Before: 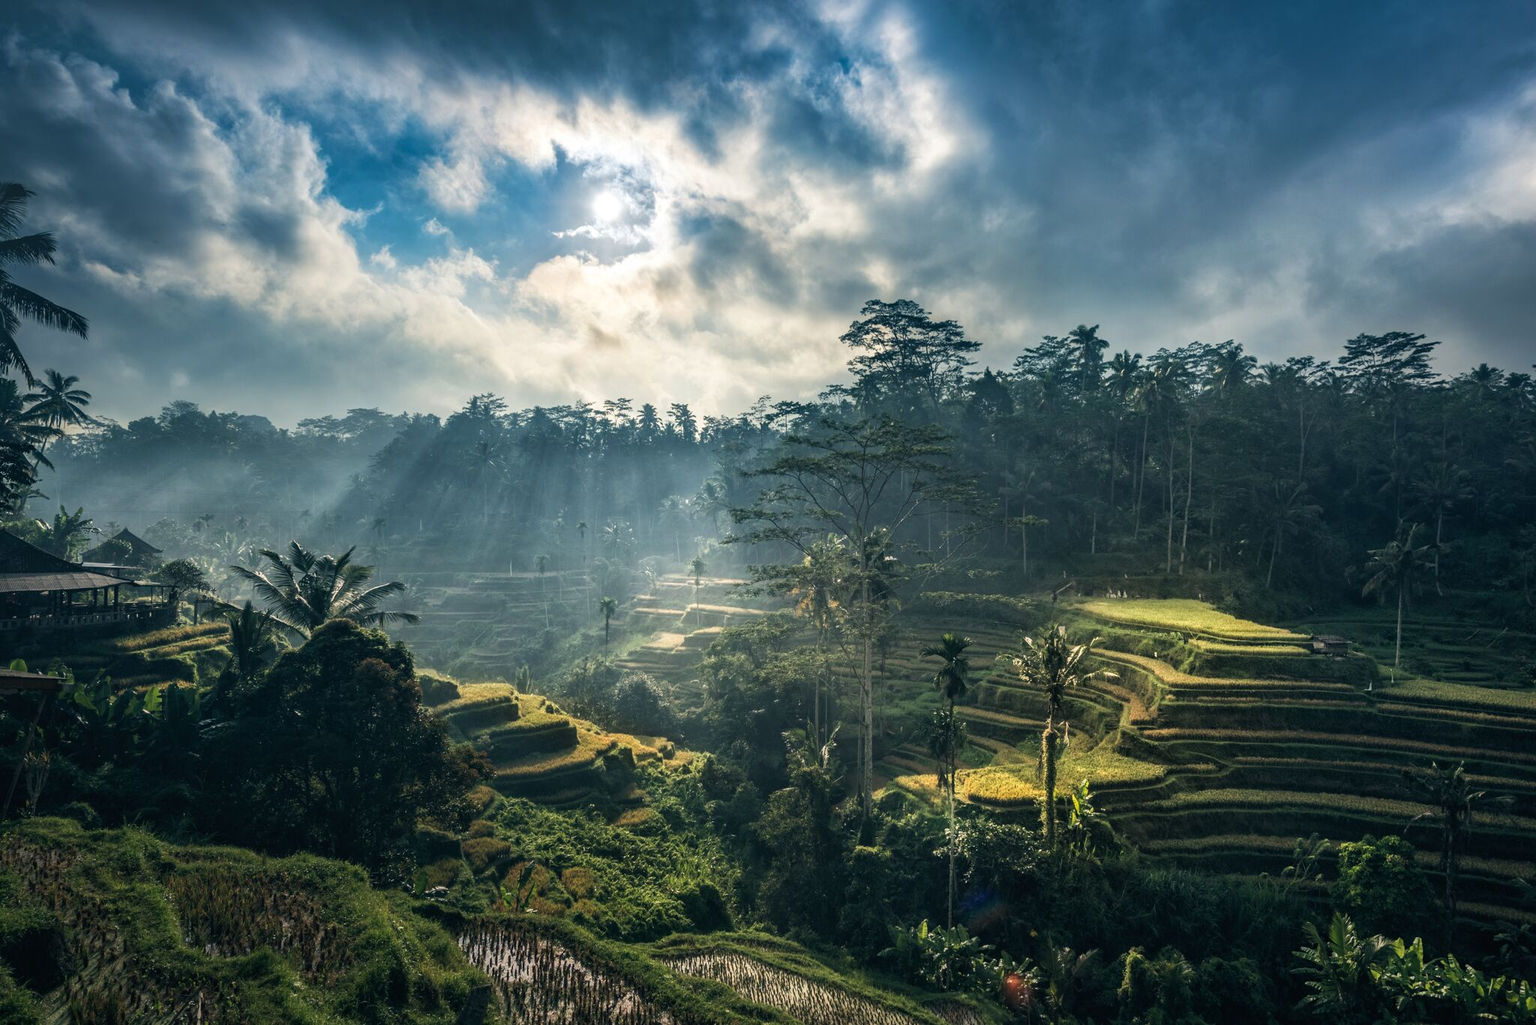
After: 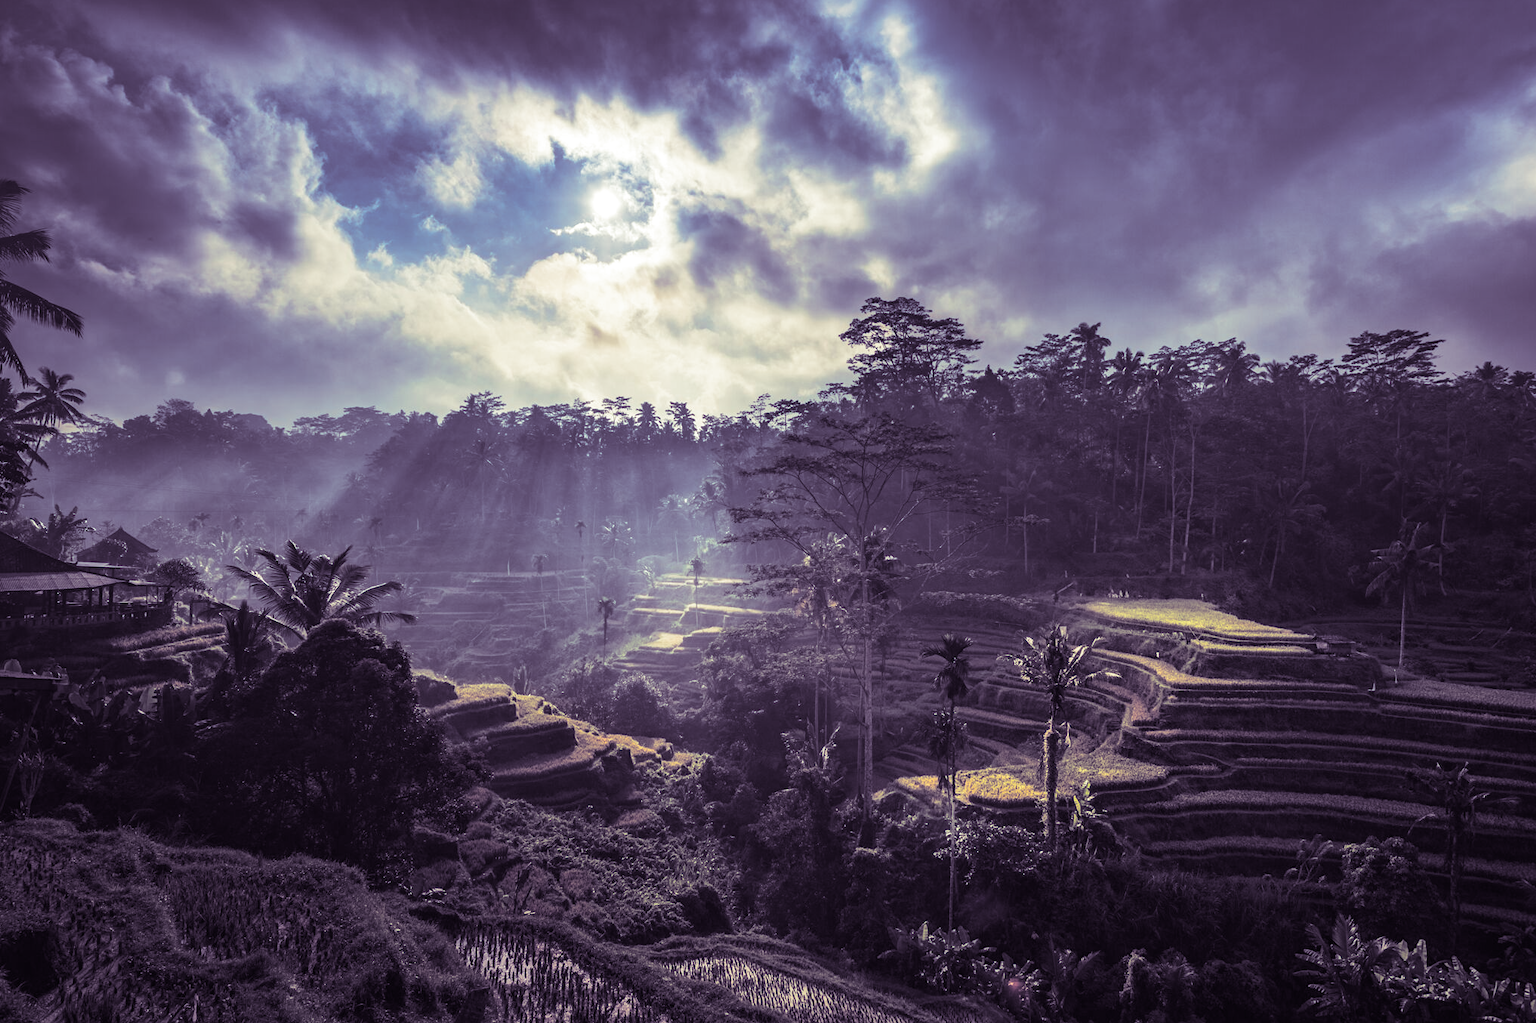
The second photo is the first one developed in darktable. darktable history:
crop: left 0.434%, top 0.485%, right 0.244%, bottom 0.386%
split-toning: shadows › hue 266.4°, shadows › saturation 0.4, highlights › hue 61.2°, highlights › saturation 0.3, compress 0%
exposure: exposure 0.02 EV, compensate highlight preservation false
